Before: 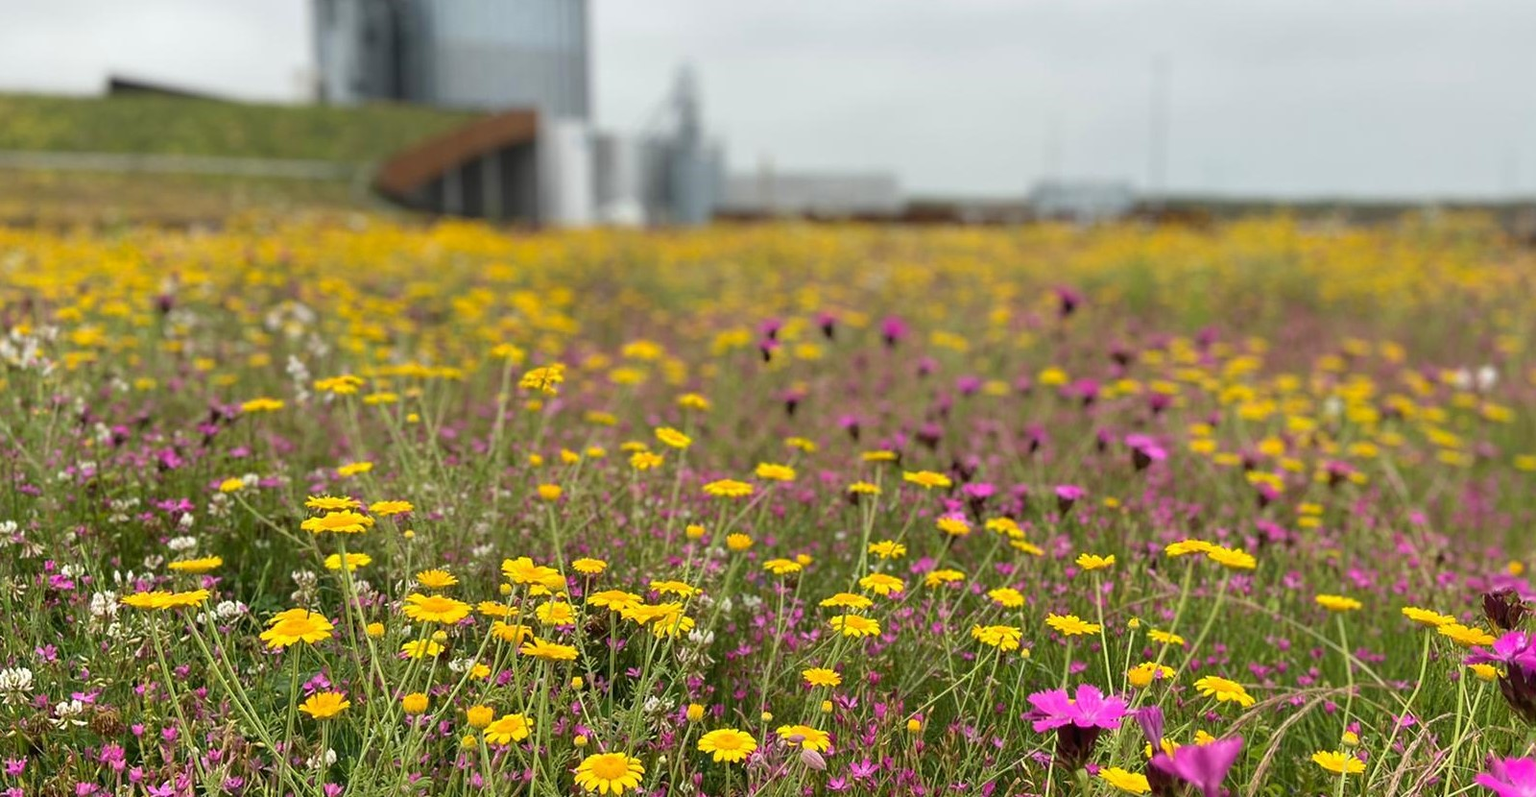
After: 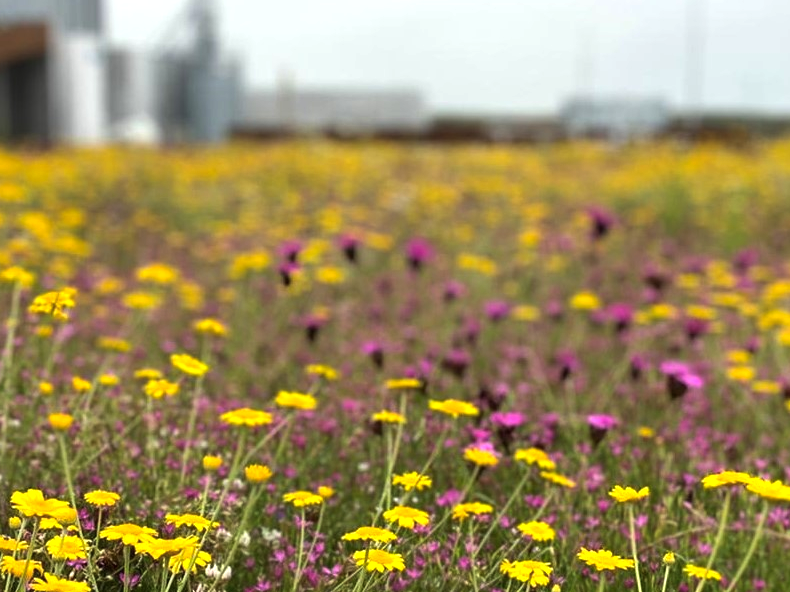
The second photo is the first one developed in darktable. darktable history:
color balance rgb: perceptual saturation grading › global saturation 0.012%, perceptual brilliance grading › global brilliance 14.33%, perceptual brilliance grading › shadows -35.753%, global vibrance 9.406%
crop: left 32.037%, top 10.982%, right 18.53%, bottom 17.601%
